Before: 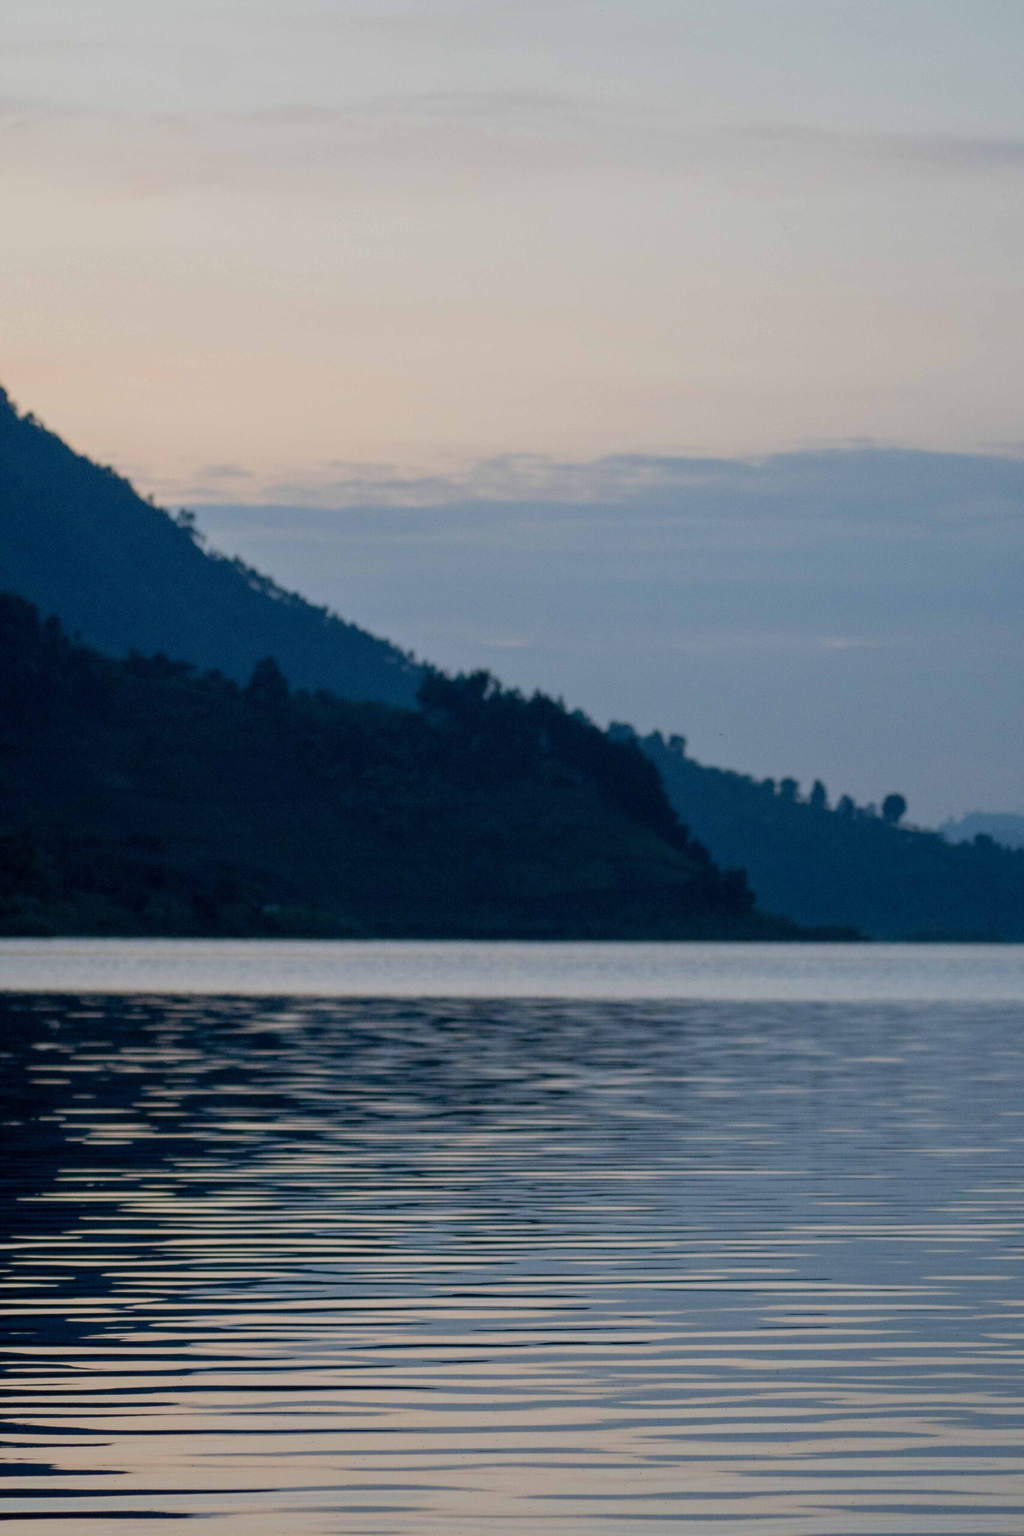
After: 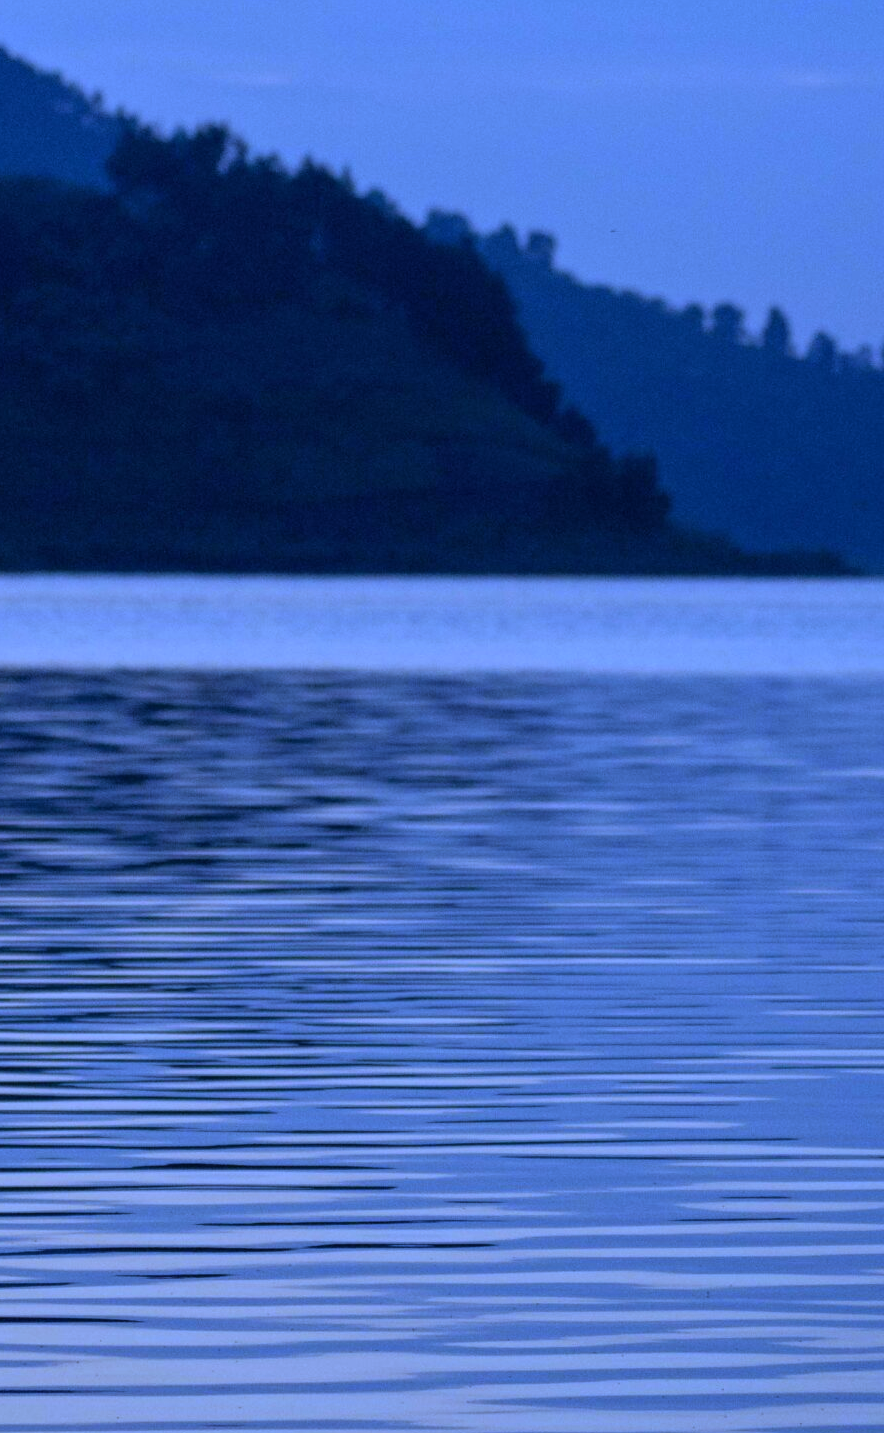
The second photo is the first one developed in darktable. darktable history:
white balance: red 0.766, blue 1.537
crop: left 34.479%, top 38.822%, right 13.718%, bottom 5.172%
